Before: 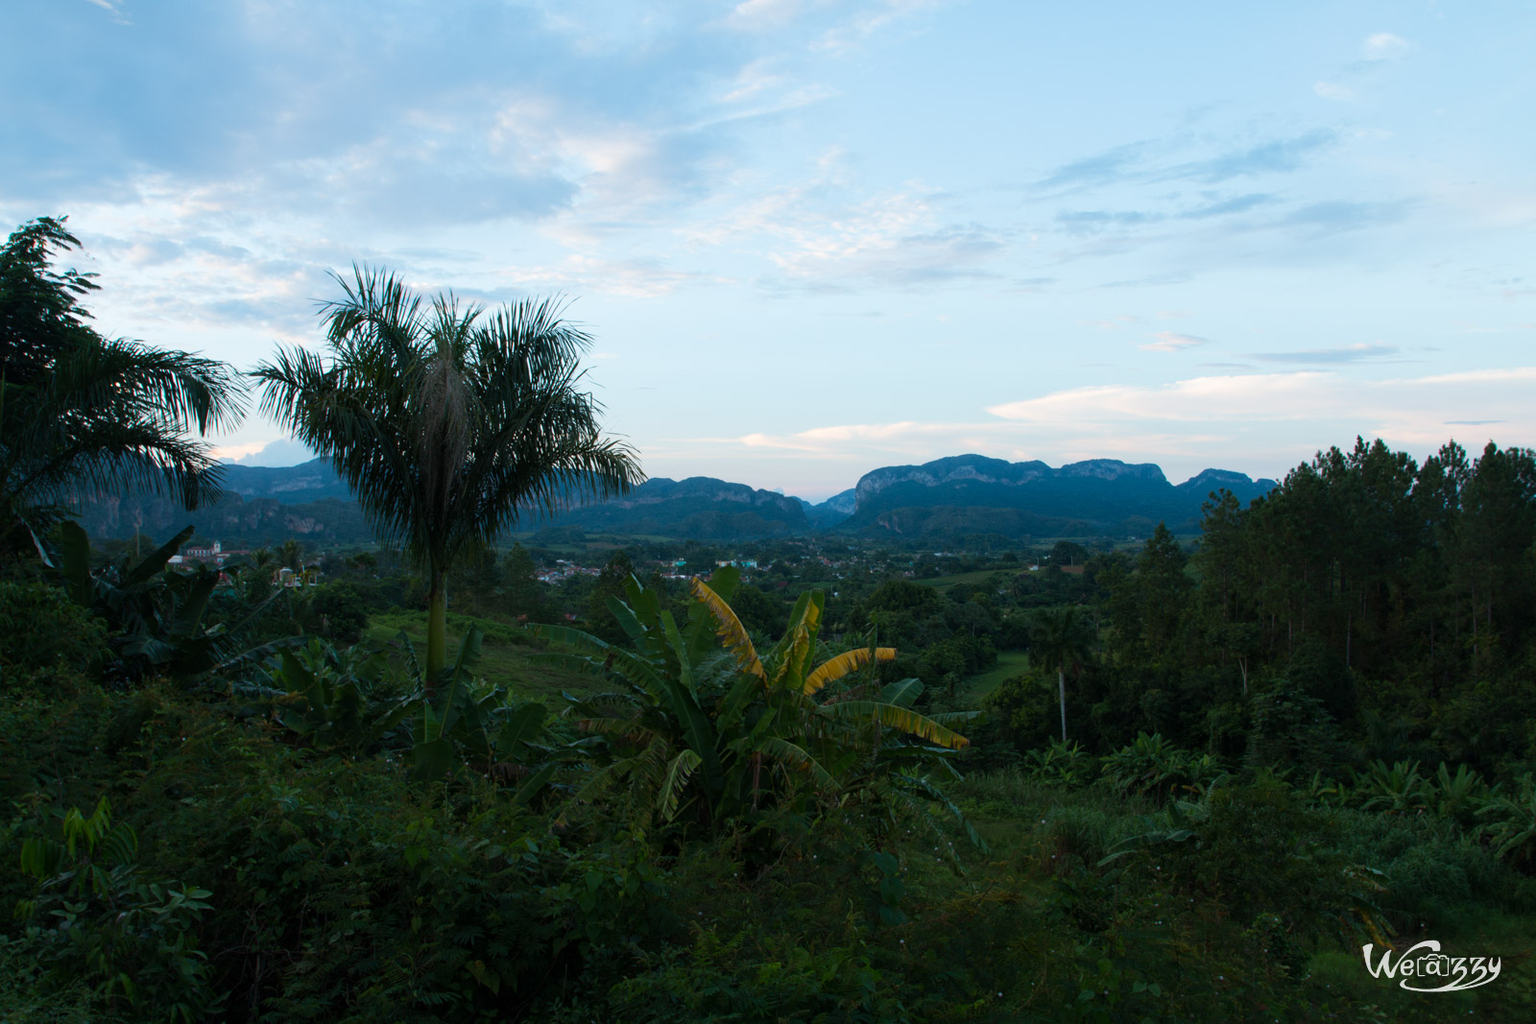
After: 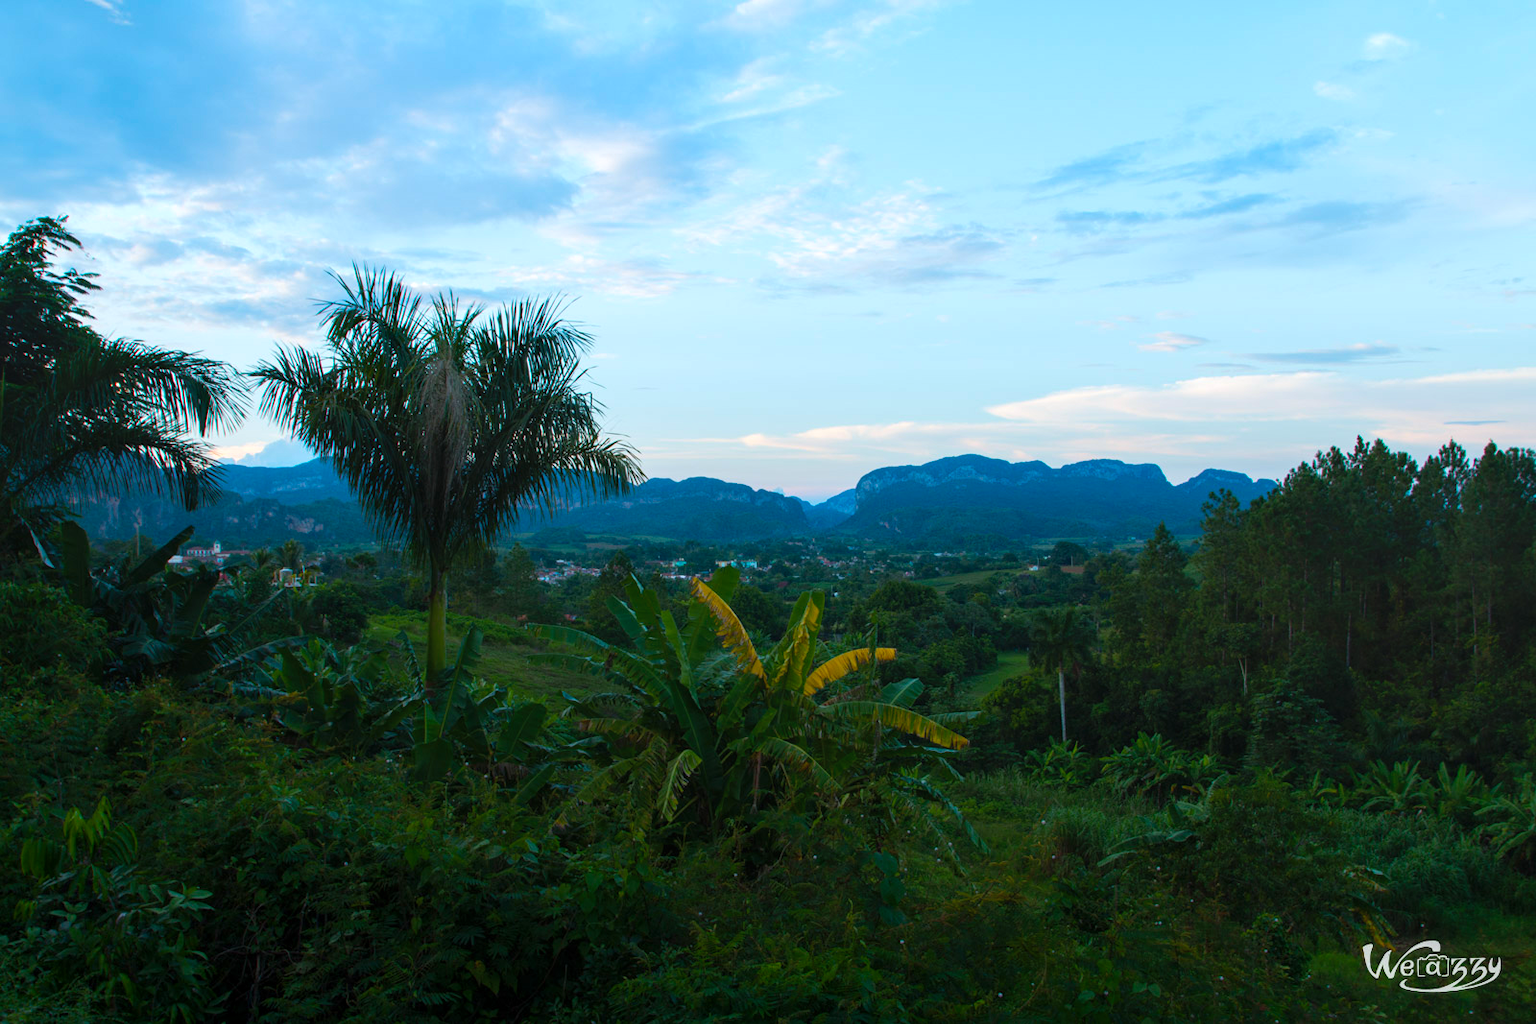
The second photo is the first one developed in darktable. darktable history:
exposure: exposure 0.2 EV, compensate highlight preservation false
color balance rgb: linear chroma grading › global chroma 15%, perceptual saturation grading › global saturation 30%
white balance: red 0.986, blue 1.01
local contrast: detail 117%
